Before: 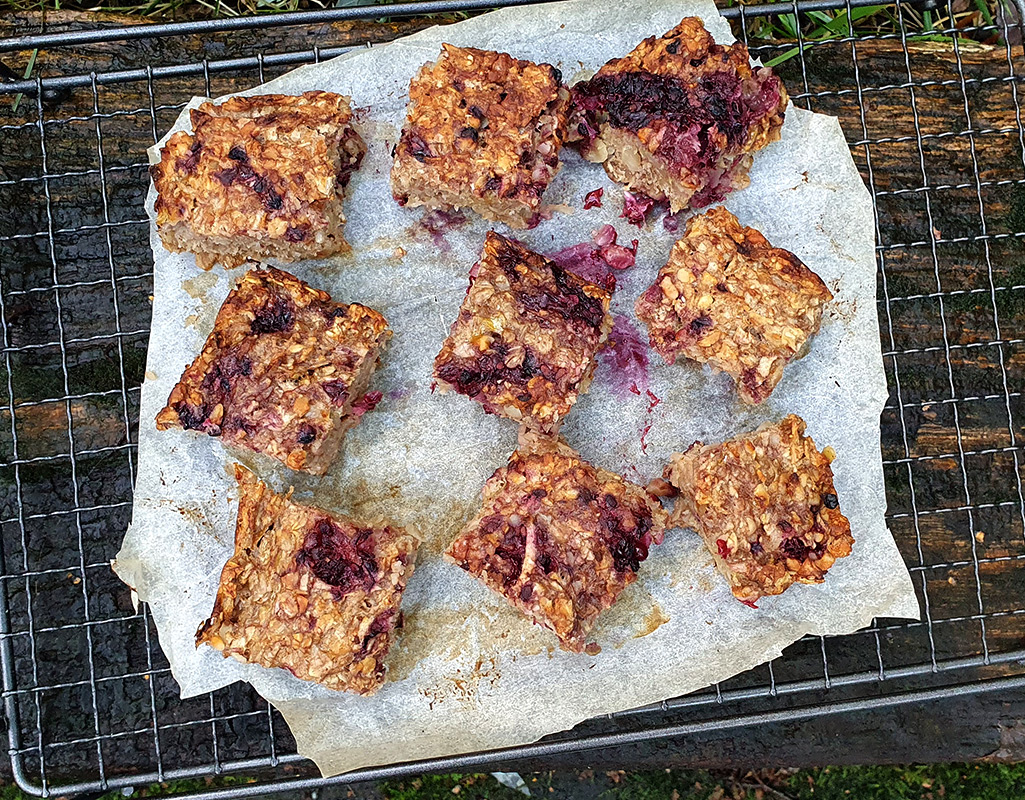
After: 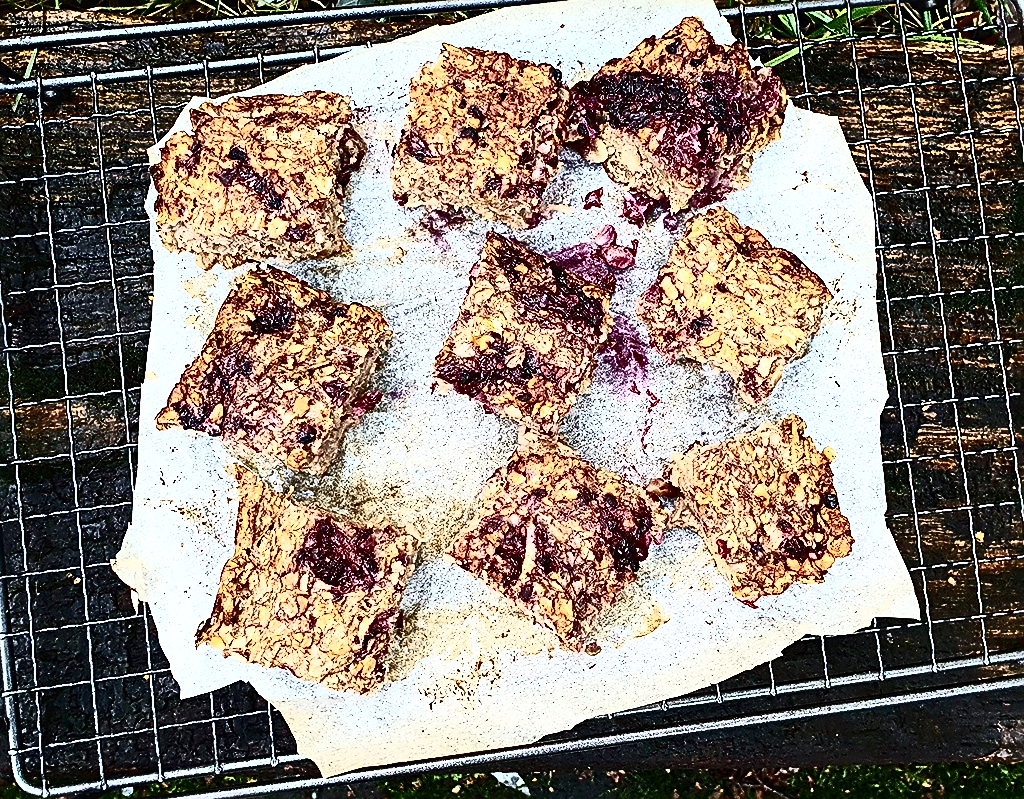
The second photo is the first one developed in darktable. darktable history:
sharpen: radius 2.543, amount 0.636
contrast brightness saturation: contrast 0.93, brightness 0.2
exposure: black level correction -0.003, exposure 0.04 EV, compensate highlight preservation false
